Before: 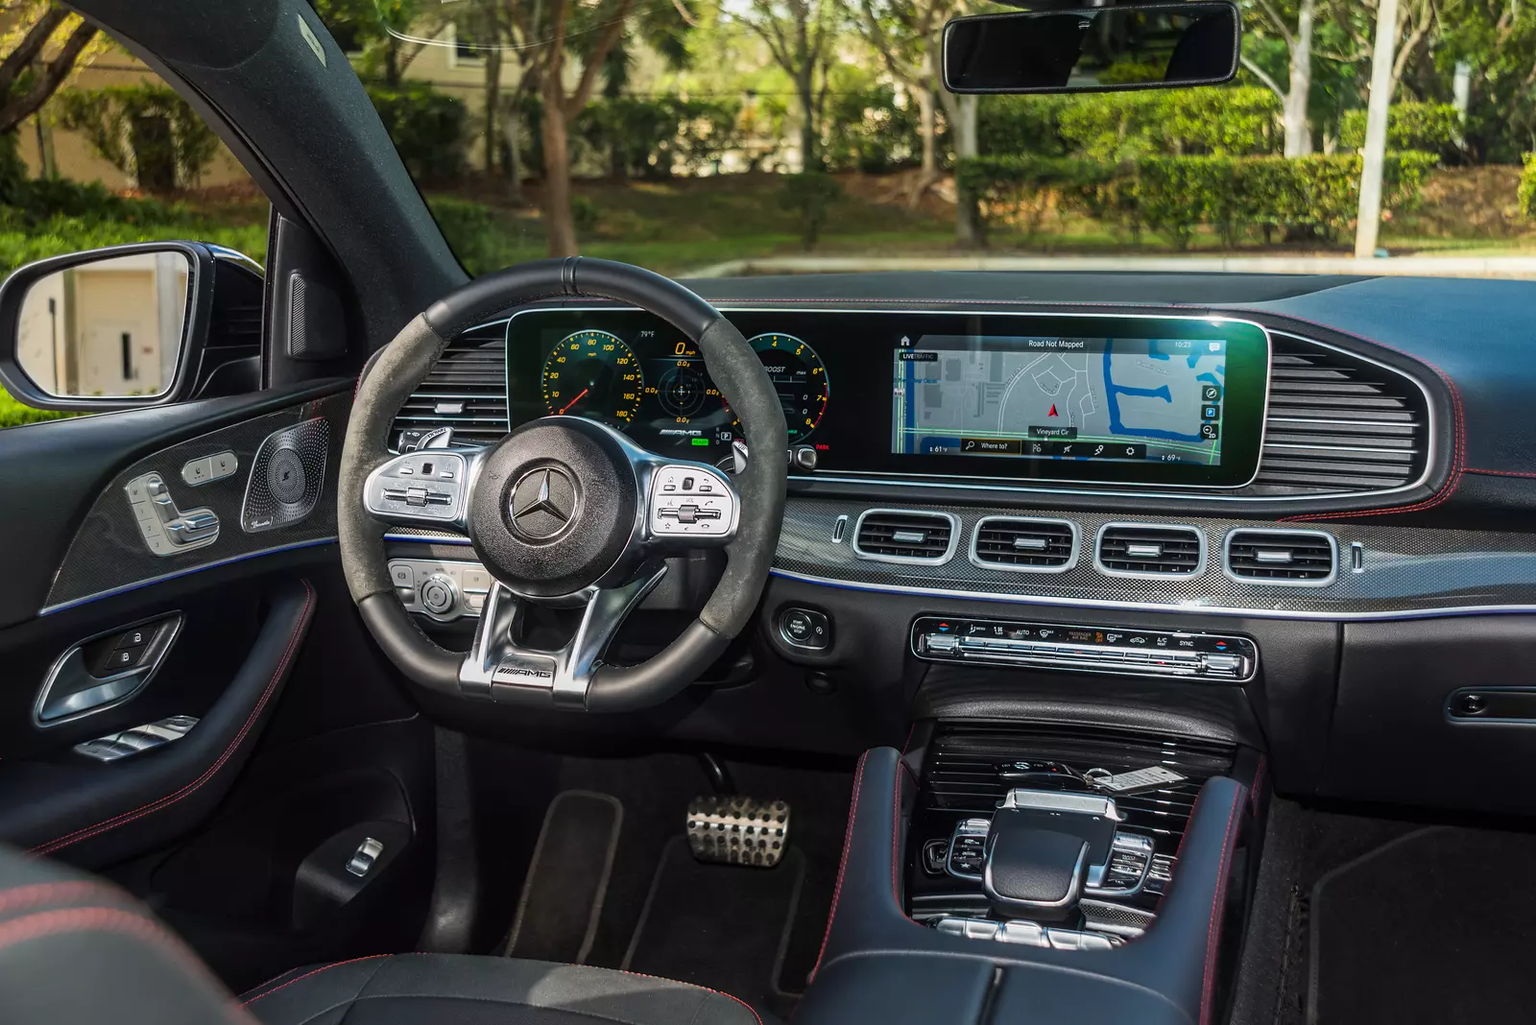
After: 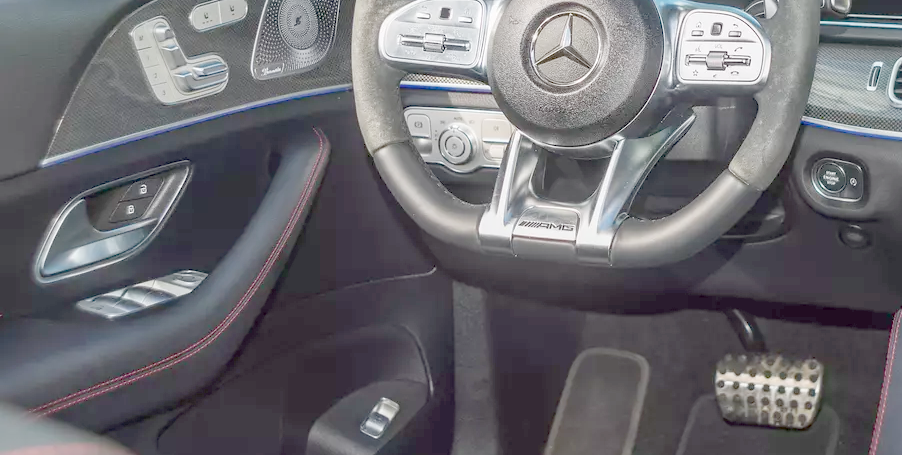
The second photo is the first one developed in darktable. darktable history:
crop: top 44.483%, right 43.593%, bottom 12.892%
